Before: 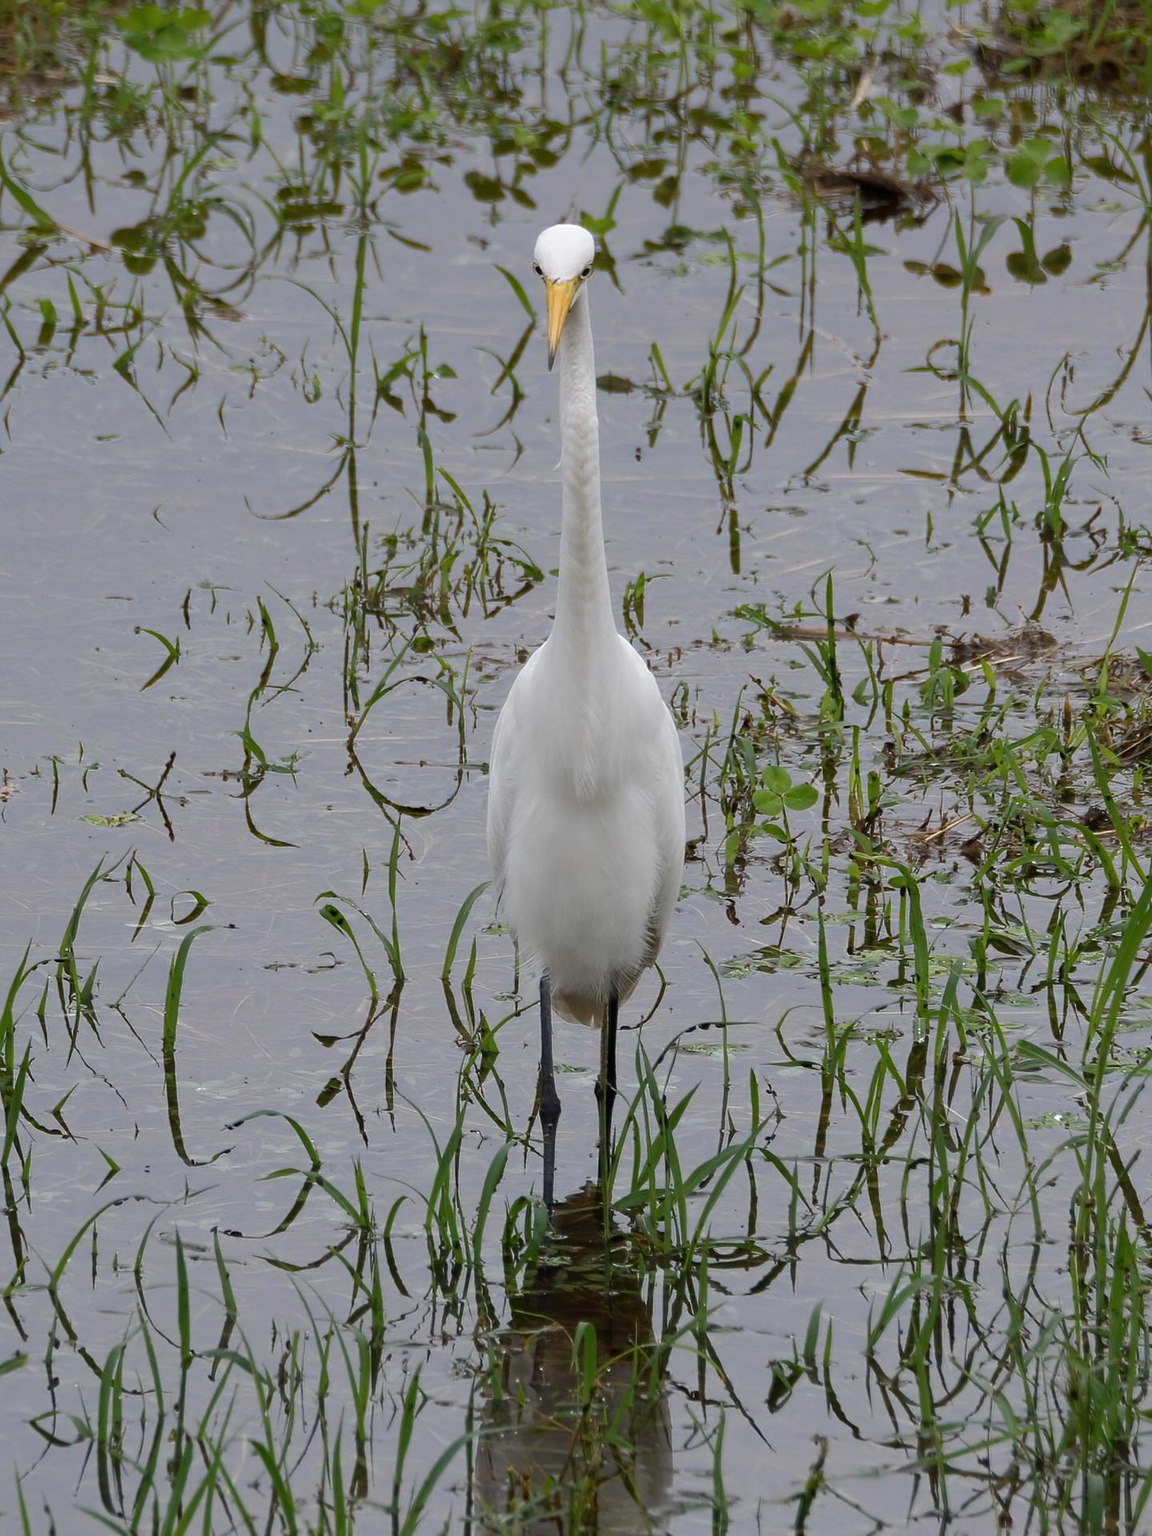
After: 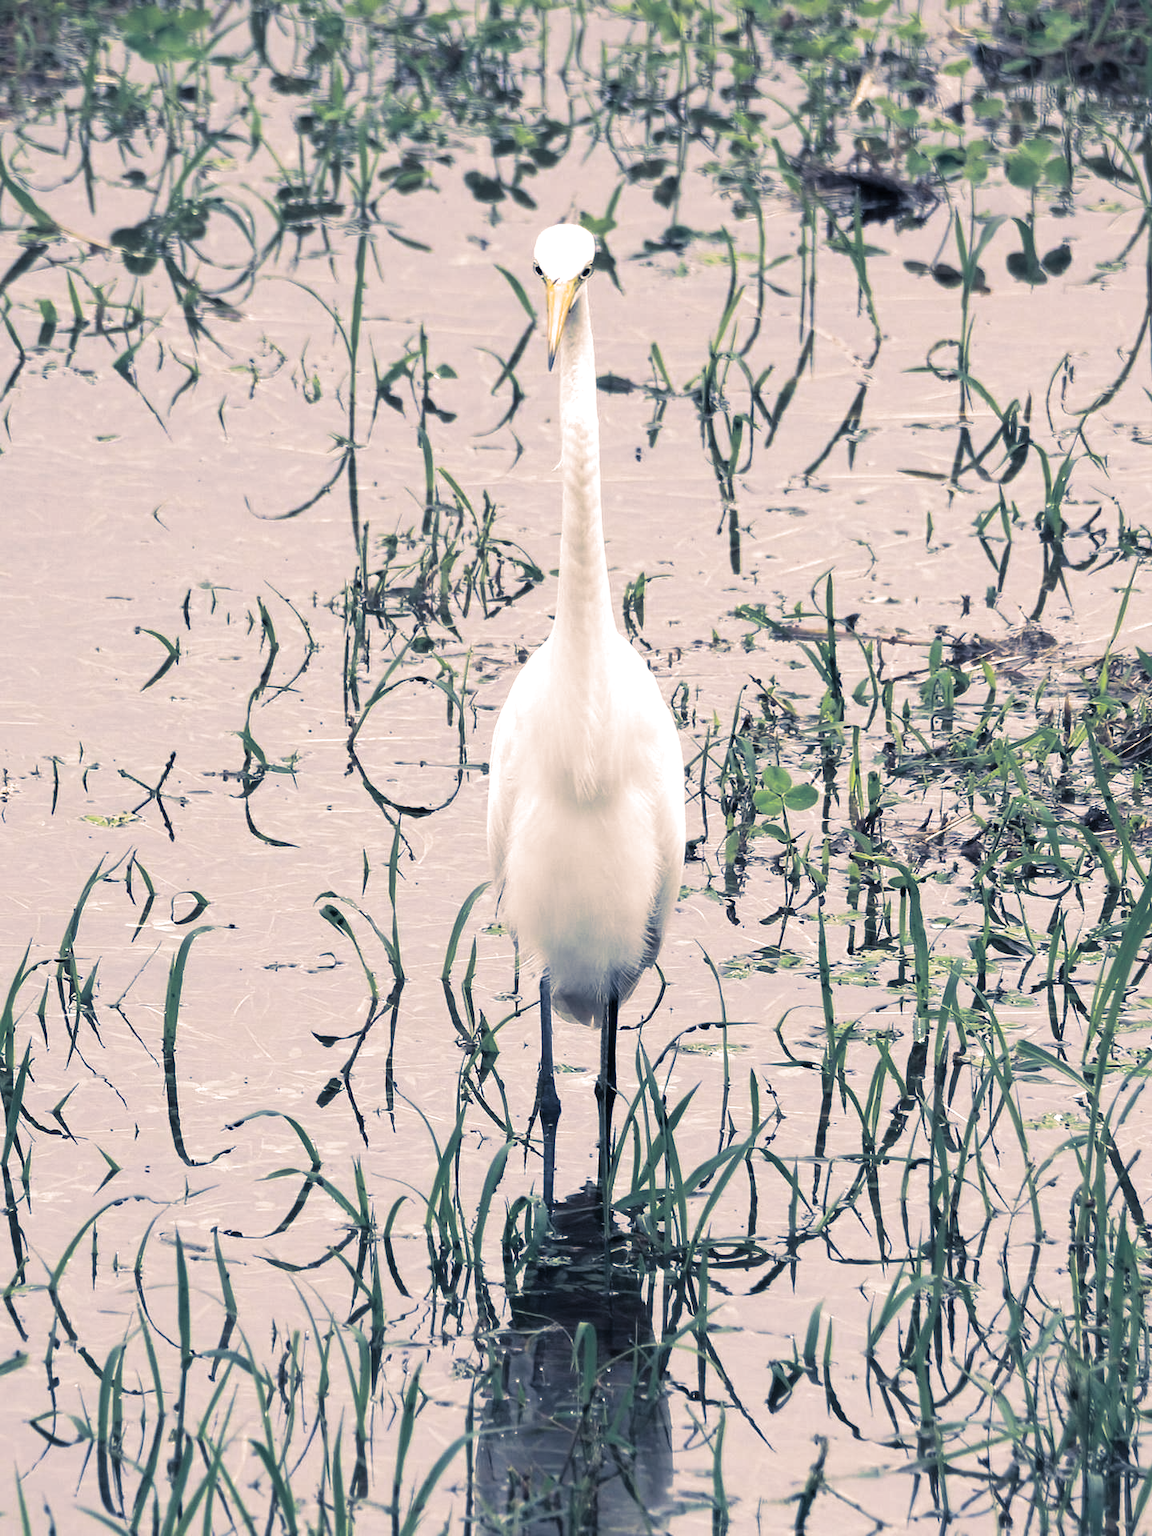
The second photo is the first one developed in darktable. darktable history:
split-toning: shadows › hue 226.8°, shadows › saturation 0.56, highlights › hue 28.8°, balance -40, compress 0%
exposure: black level correction 0, exposure 1.1 EV, compensate exposure bias true, compensate highlight preservation false
